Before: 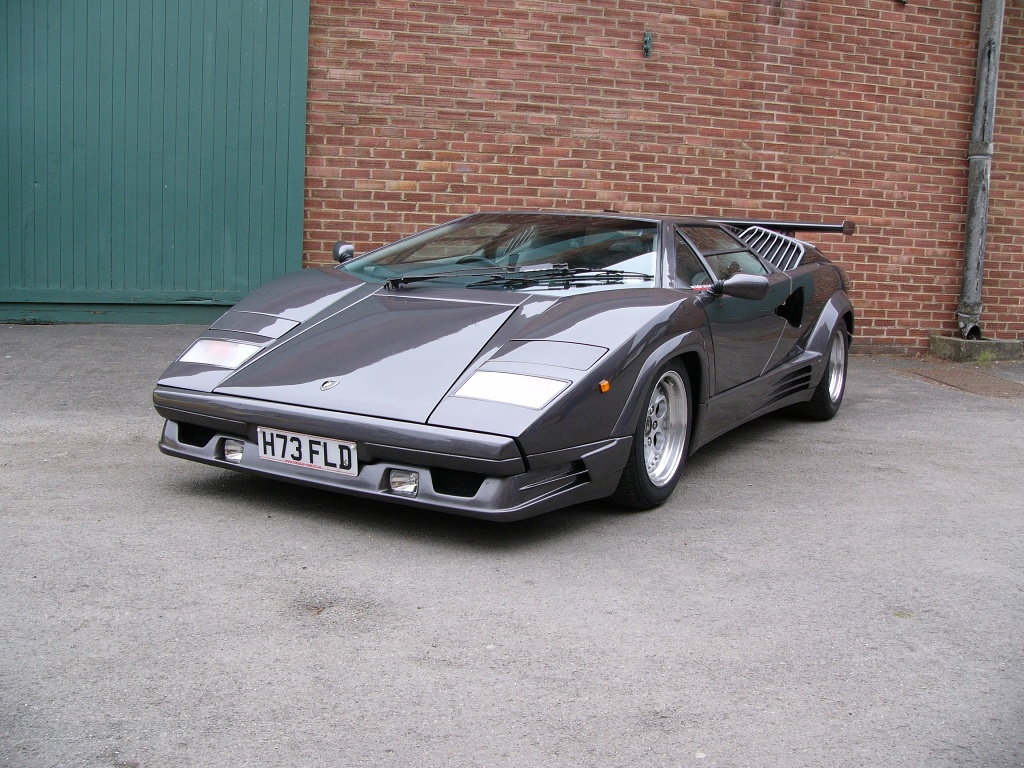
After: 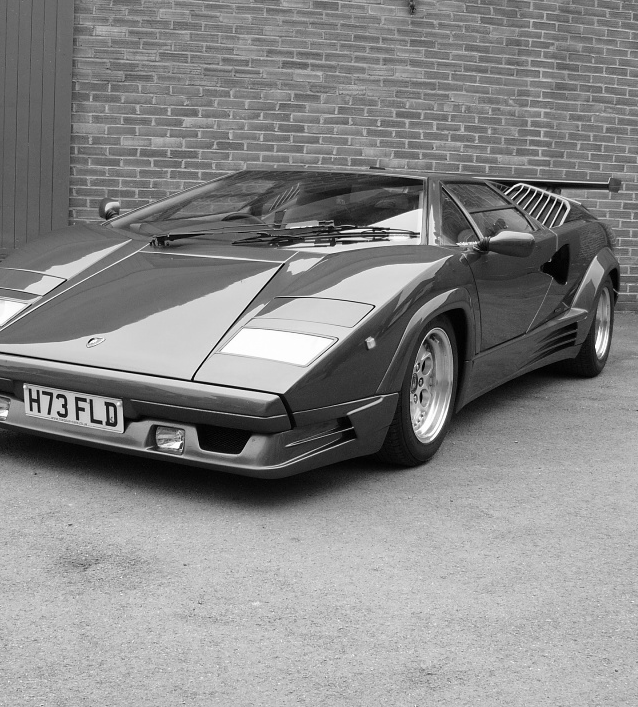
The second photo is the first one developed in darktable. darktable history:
color calibration: output gray [0.714, 0.278, 0, 0], illuminant same as pipeline (D50), adaptation none (bypass)
crop and rotate: left 22.918%, top 5.629%, right 14.711%, bottom 2.247%
